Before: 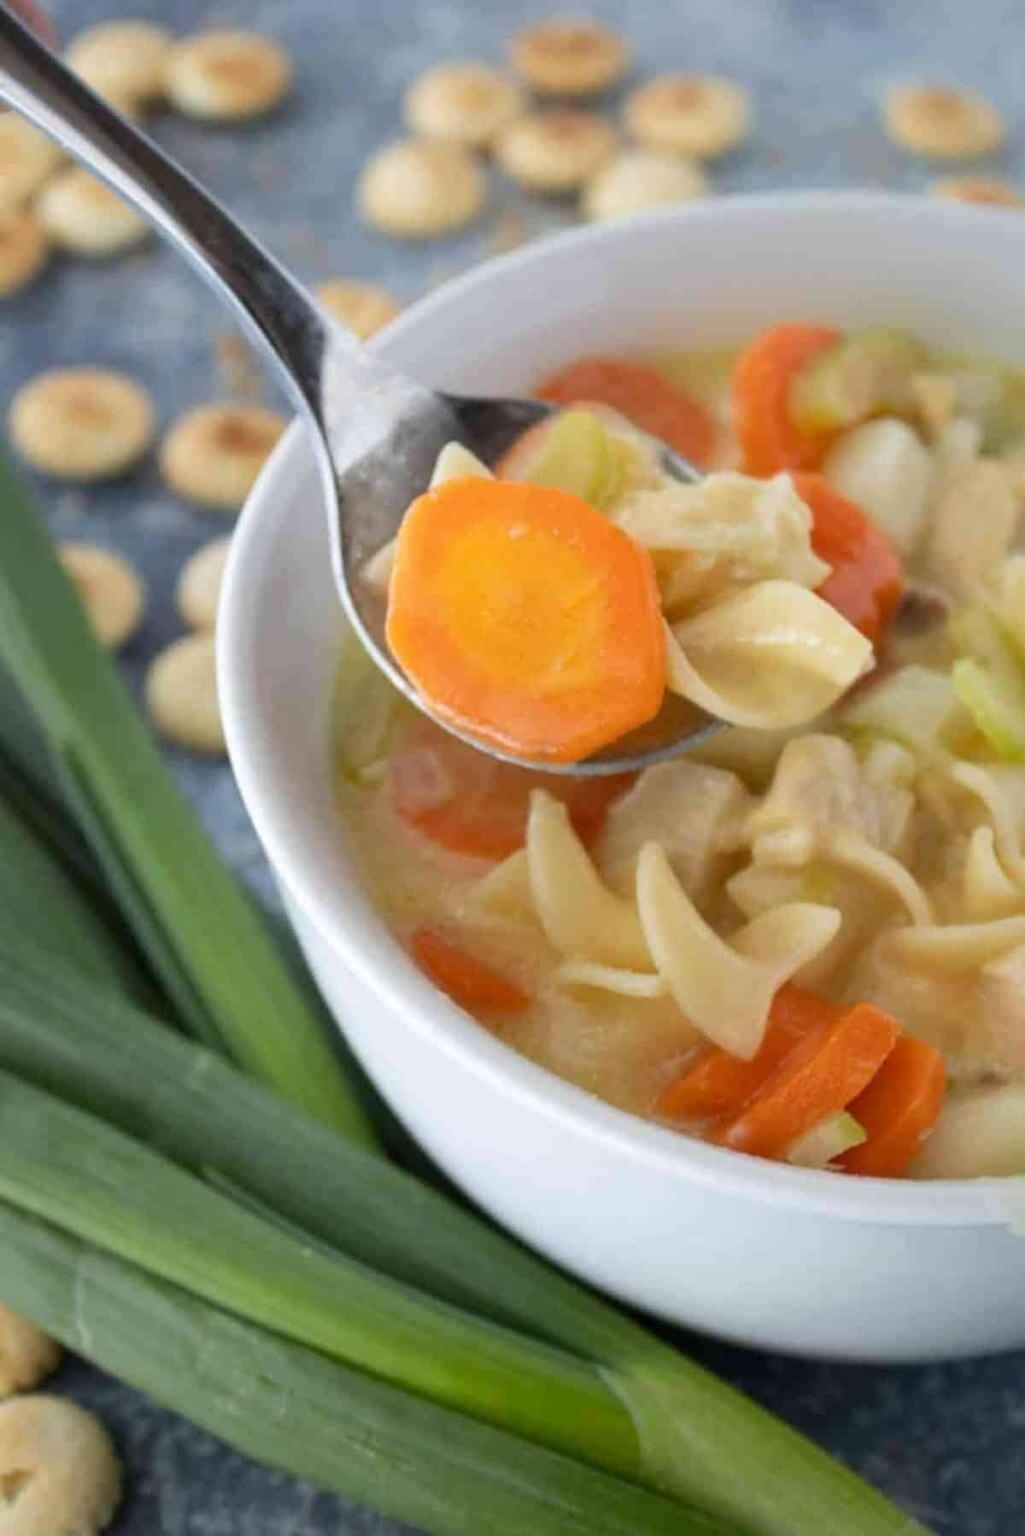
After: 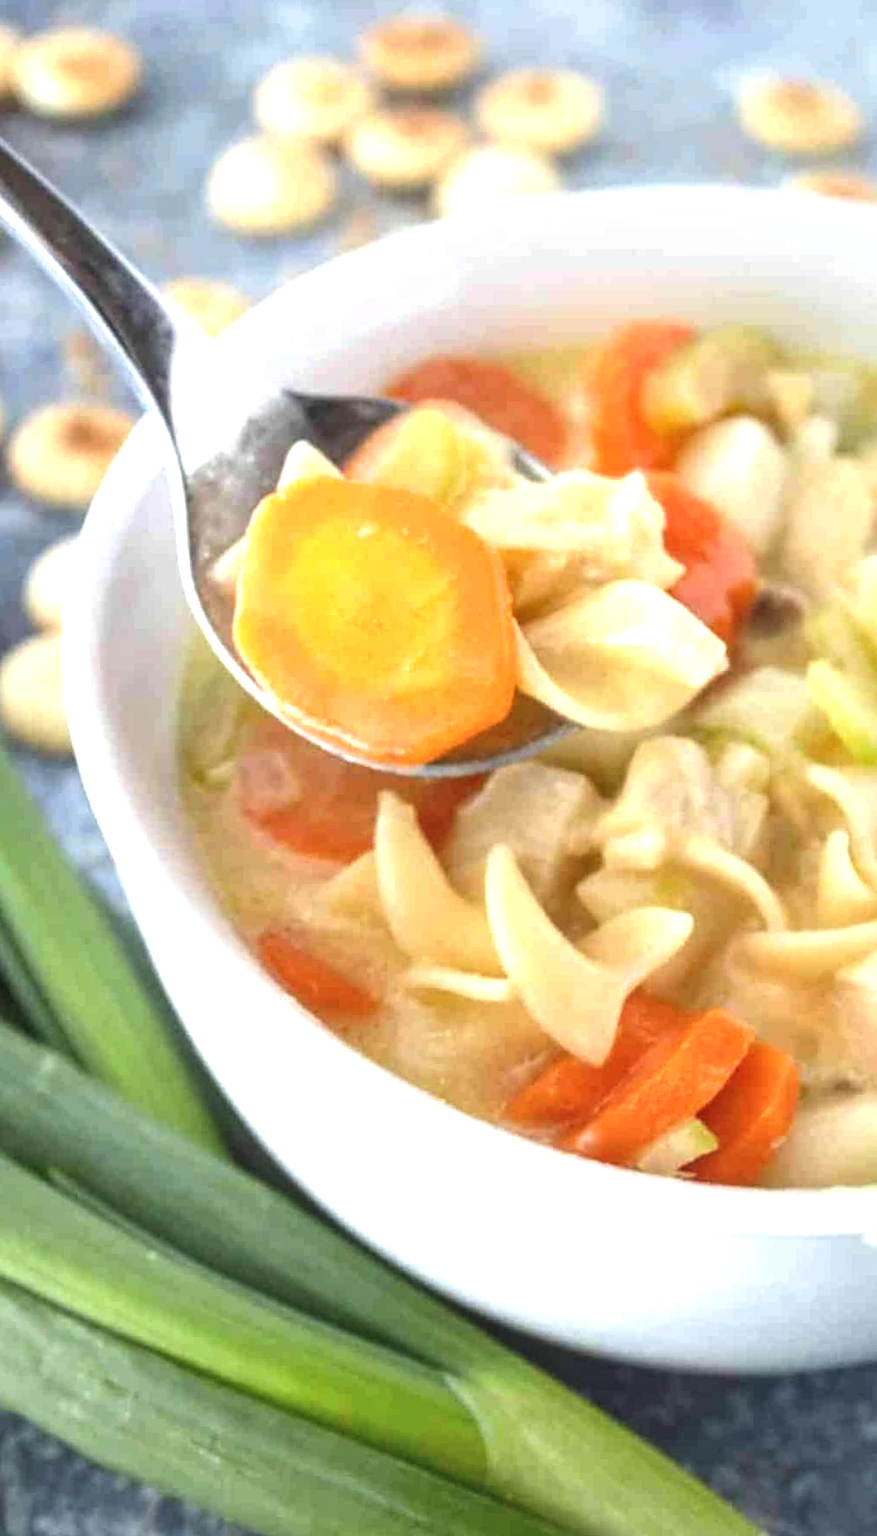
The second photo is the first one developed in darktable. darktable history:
exposure: black level correction -0.005, exposure 1 EV, compensate highlight preservation false
crop and rotate: left 14.584%
local contrast: detail 130%
rotate and perspective: rotation 0.192°, lens shift (horizontal) -0.015, crop left 0.005, crop right 0.996, crop top 0.006, crop bottom 0.99
